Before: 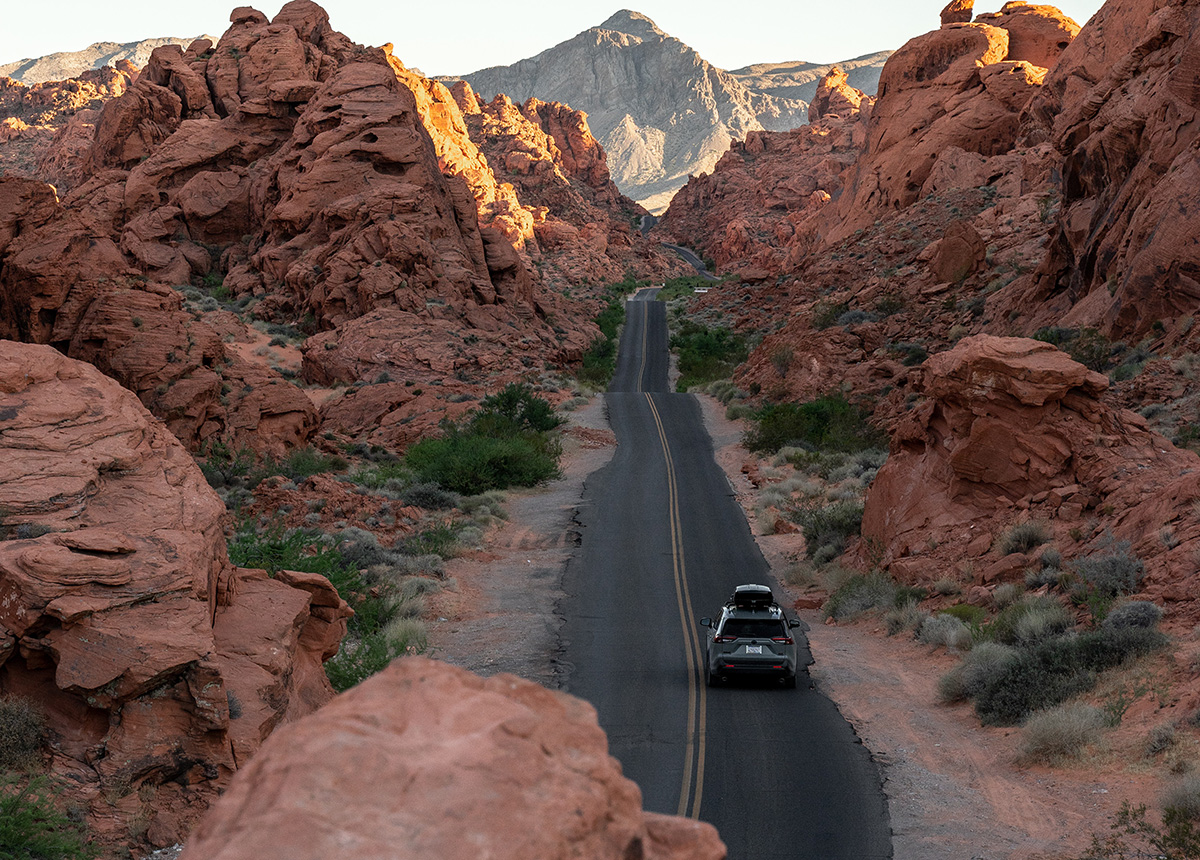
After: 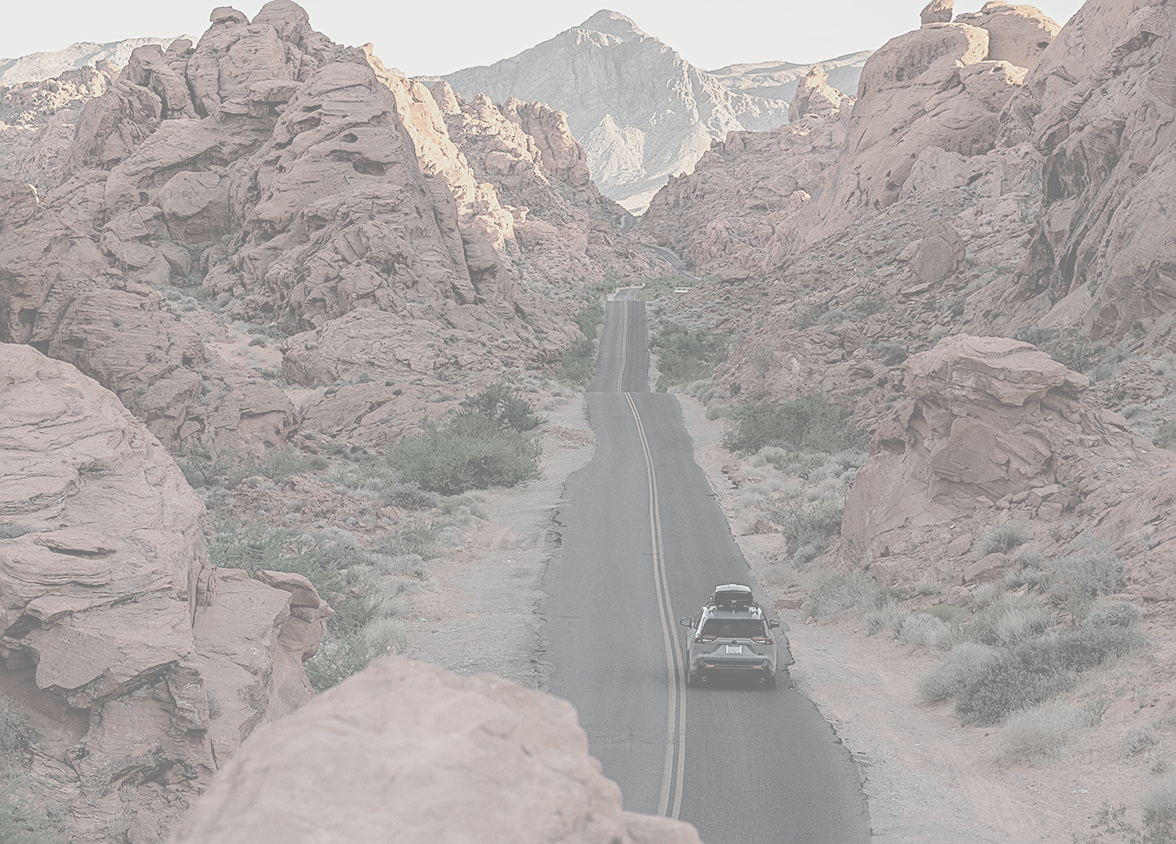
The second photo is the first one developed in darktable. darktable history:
contrast brightness saturation: contrast -0.317, brightness 0.758, saturation -0.78
crop: left 1.725%, right 0.272%, bottom 1.768%
sharpen: on, module defaults
